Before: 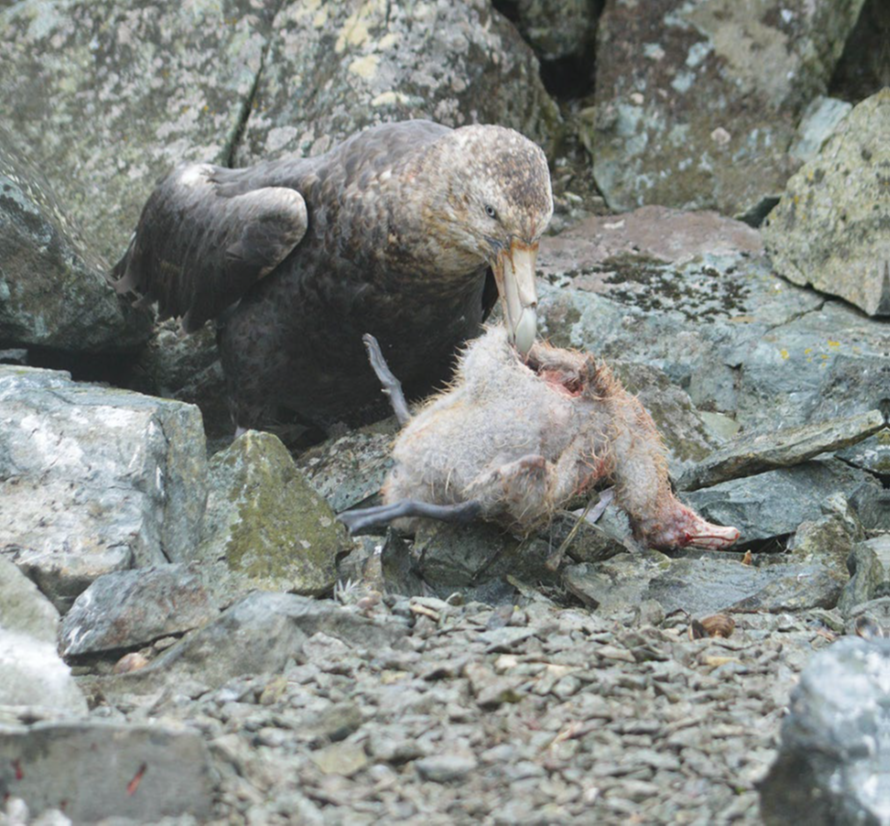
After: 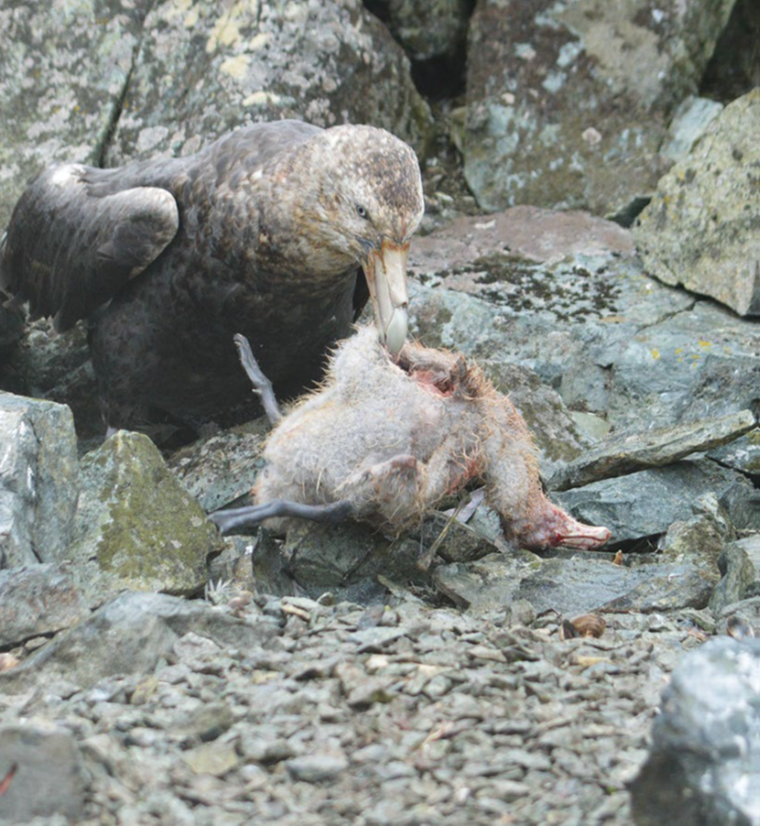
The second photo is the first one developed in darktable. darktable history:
exposure: exposure 0.081 EV, compensate highlight preservation false
crop and rotate: left 14.584%
